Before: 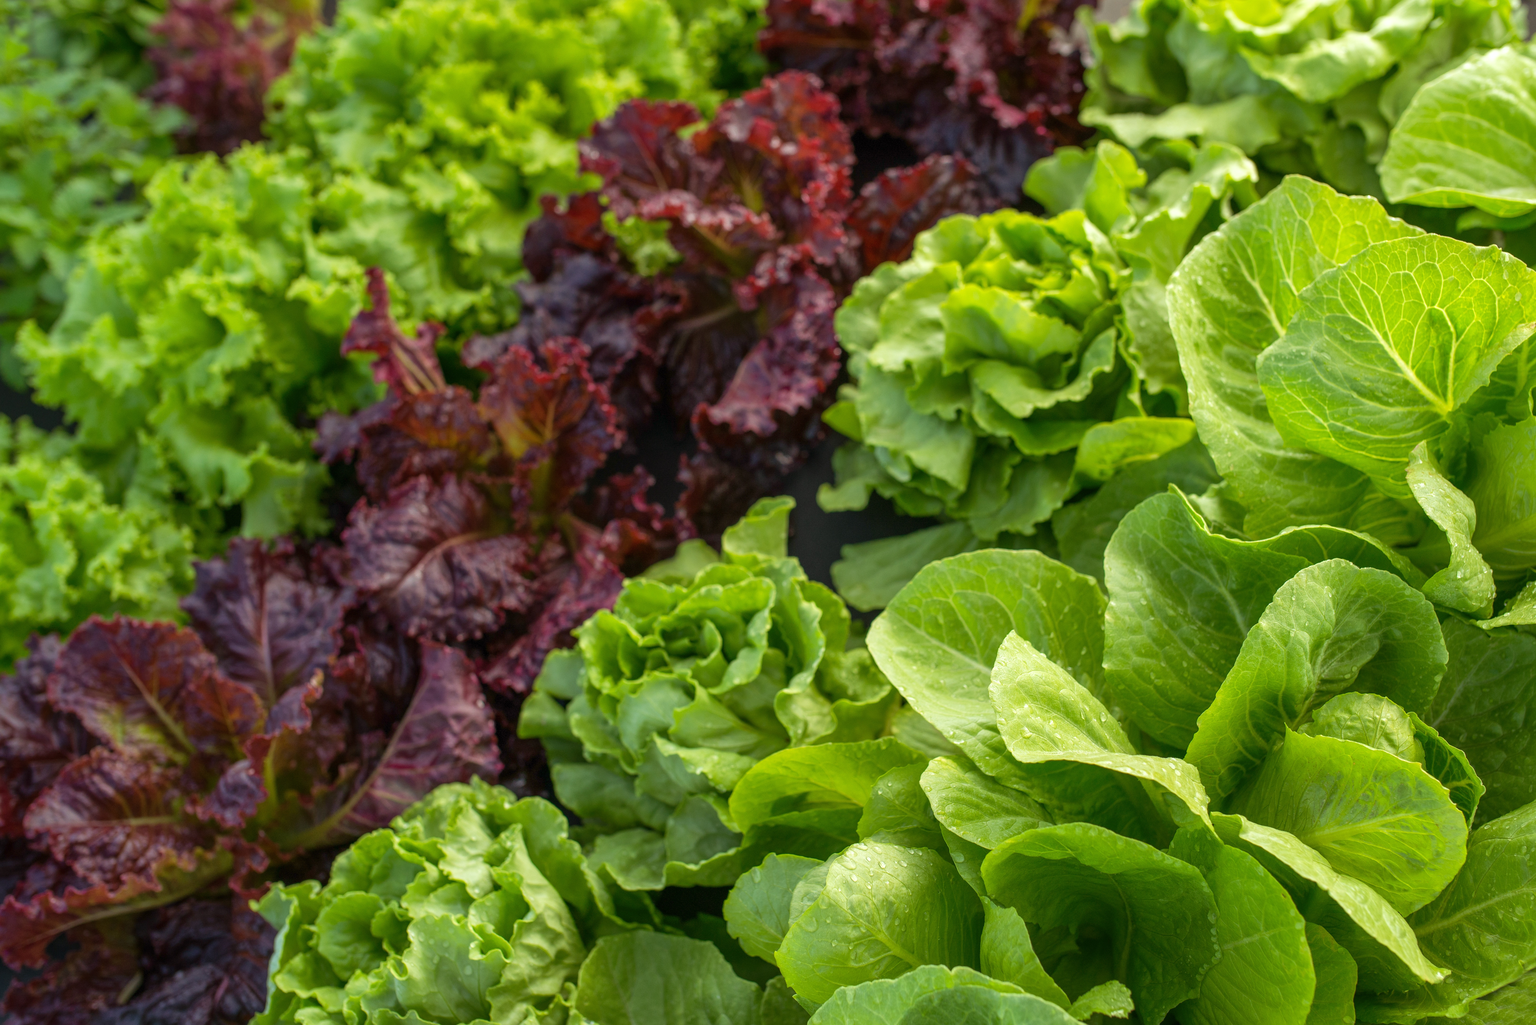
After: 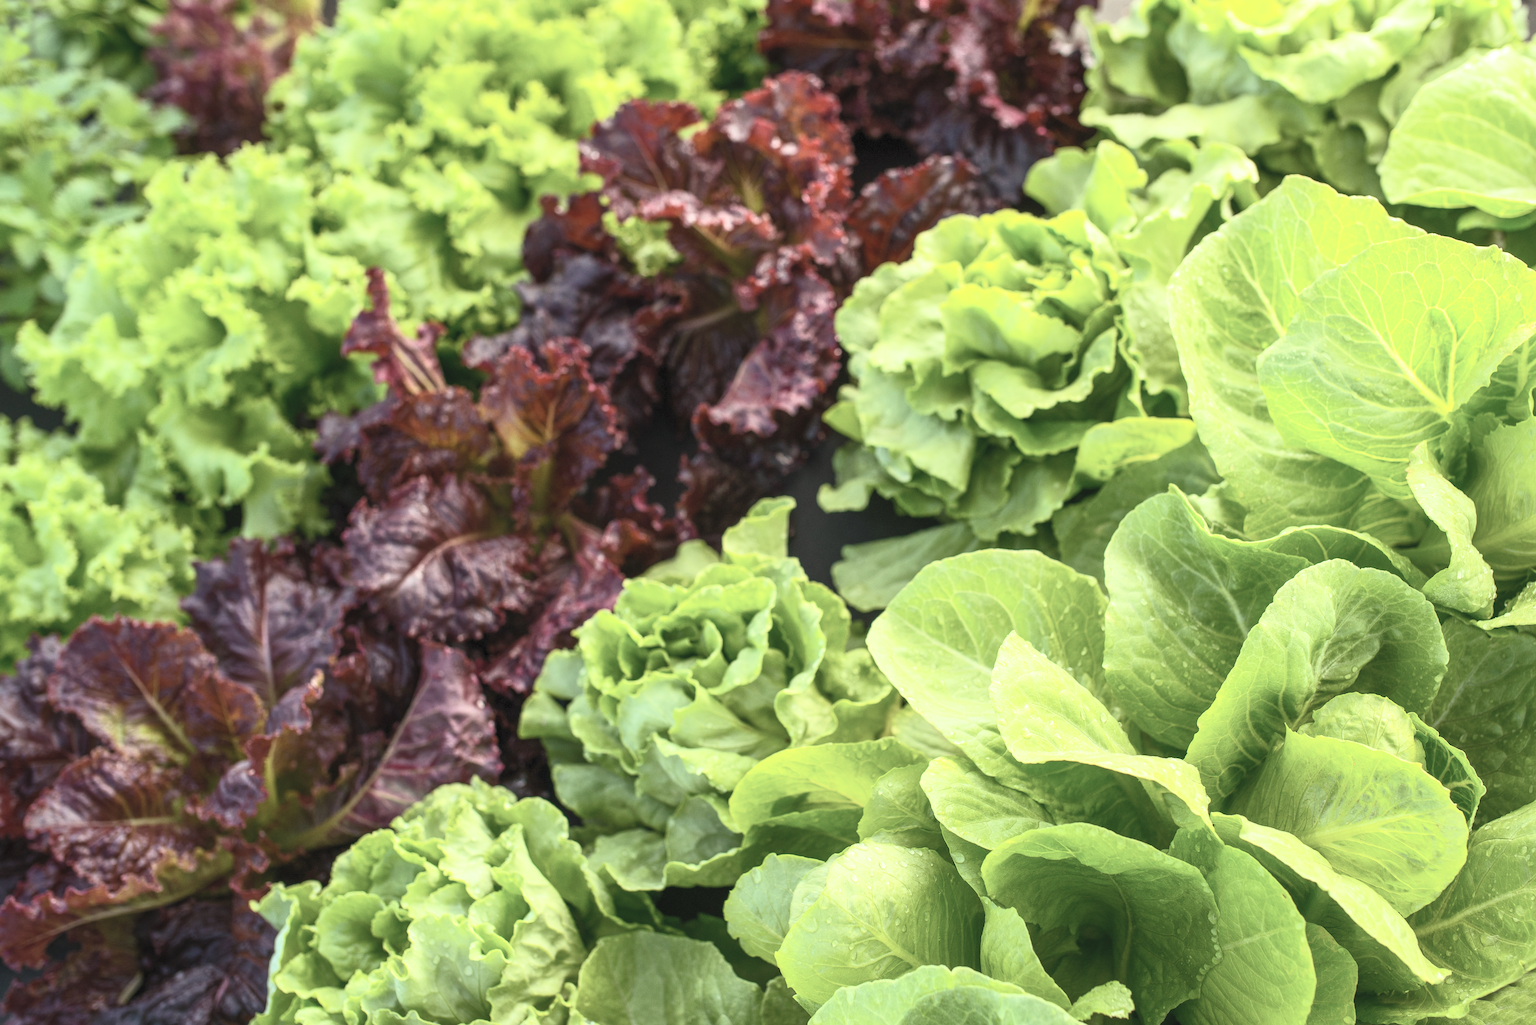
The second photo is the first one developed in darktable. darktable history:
contrast brightness saturation: contrast 0.43, brightness 0.56, saturation -0.19
tone equalizer: on, module defaults
